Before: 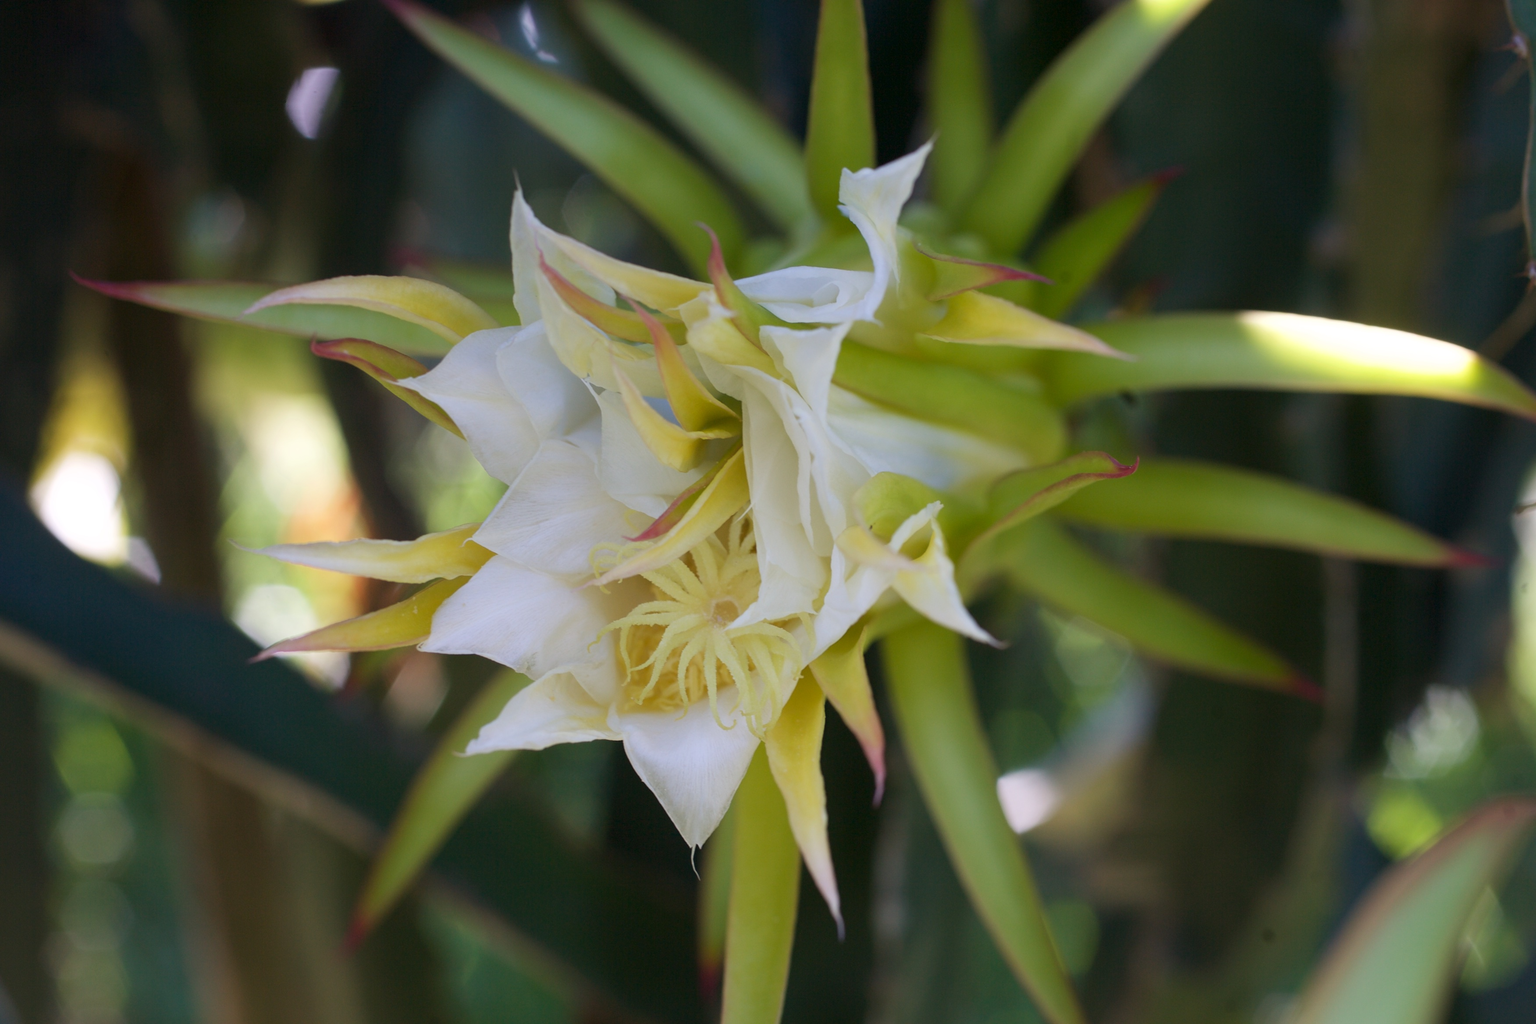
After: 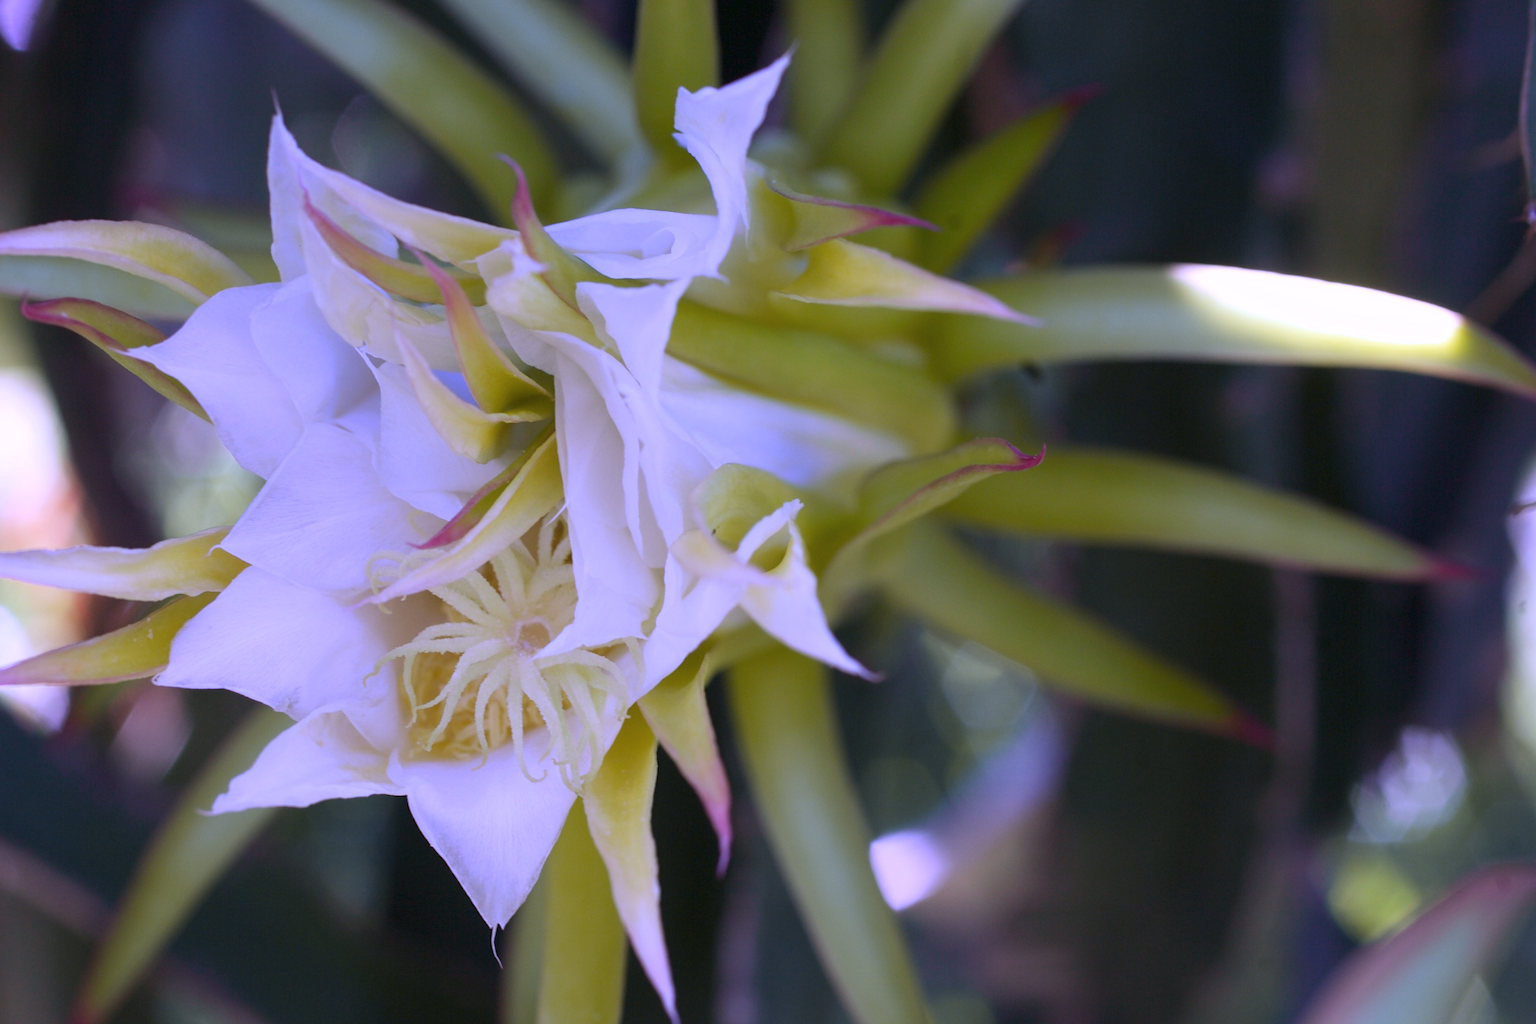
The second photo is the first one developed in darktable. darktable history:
white balance: red 0.98, blue 1.61
tone curve: curves: ch0 [(0, 0) (0.253, 0.237) (1, 1)]; ch1 [(0, 0) (0.401, 0.42) (0.442, 0.47) (0.491, 0.495) (0.511, 0.523) (0.557, 0.565) (0.66, 0.683) (1, 1)]; ch2 [(0, 0) (0.394, 0.413) (0.5, 0.5) (0.578, 0.568) (1, 1)], color space Lab, independent channels, preserve colors none
crop: left 19.159%, top 9.58%, bottom 9.58%
